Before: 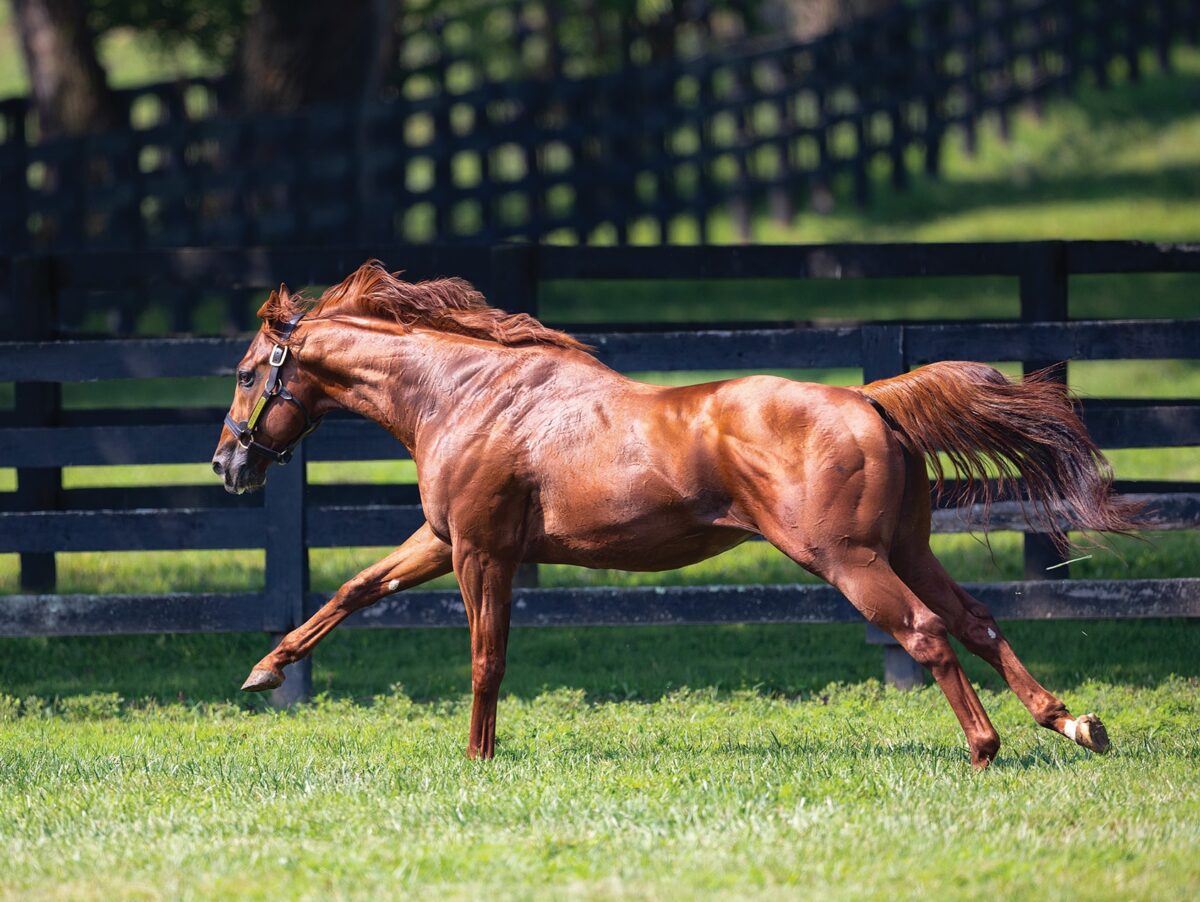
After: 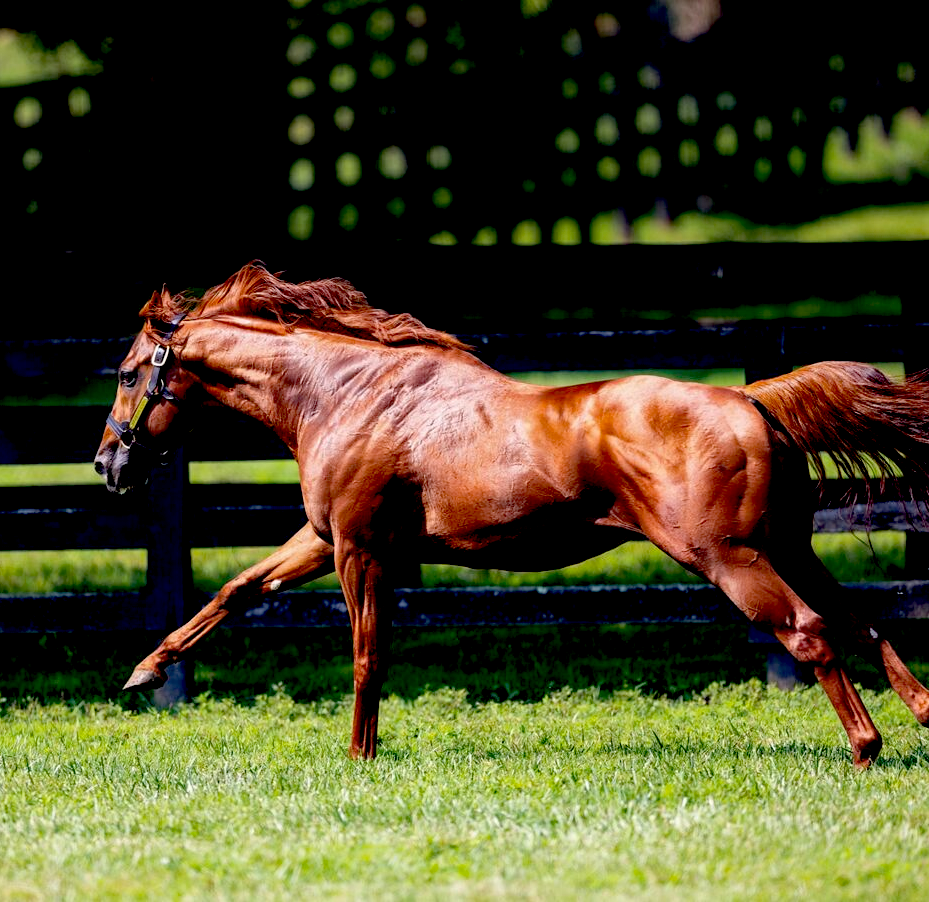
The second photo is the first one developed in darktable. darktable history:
crop: left 9.88%, right 12.664%
exposure: black level correction 0.056, compensate highlight preservation false
